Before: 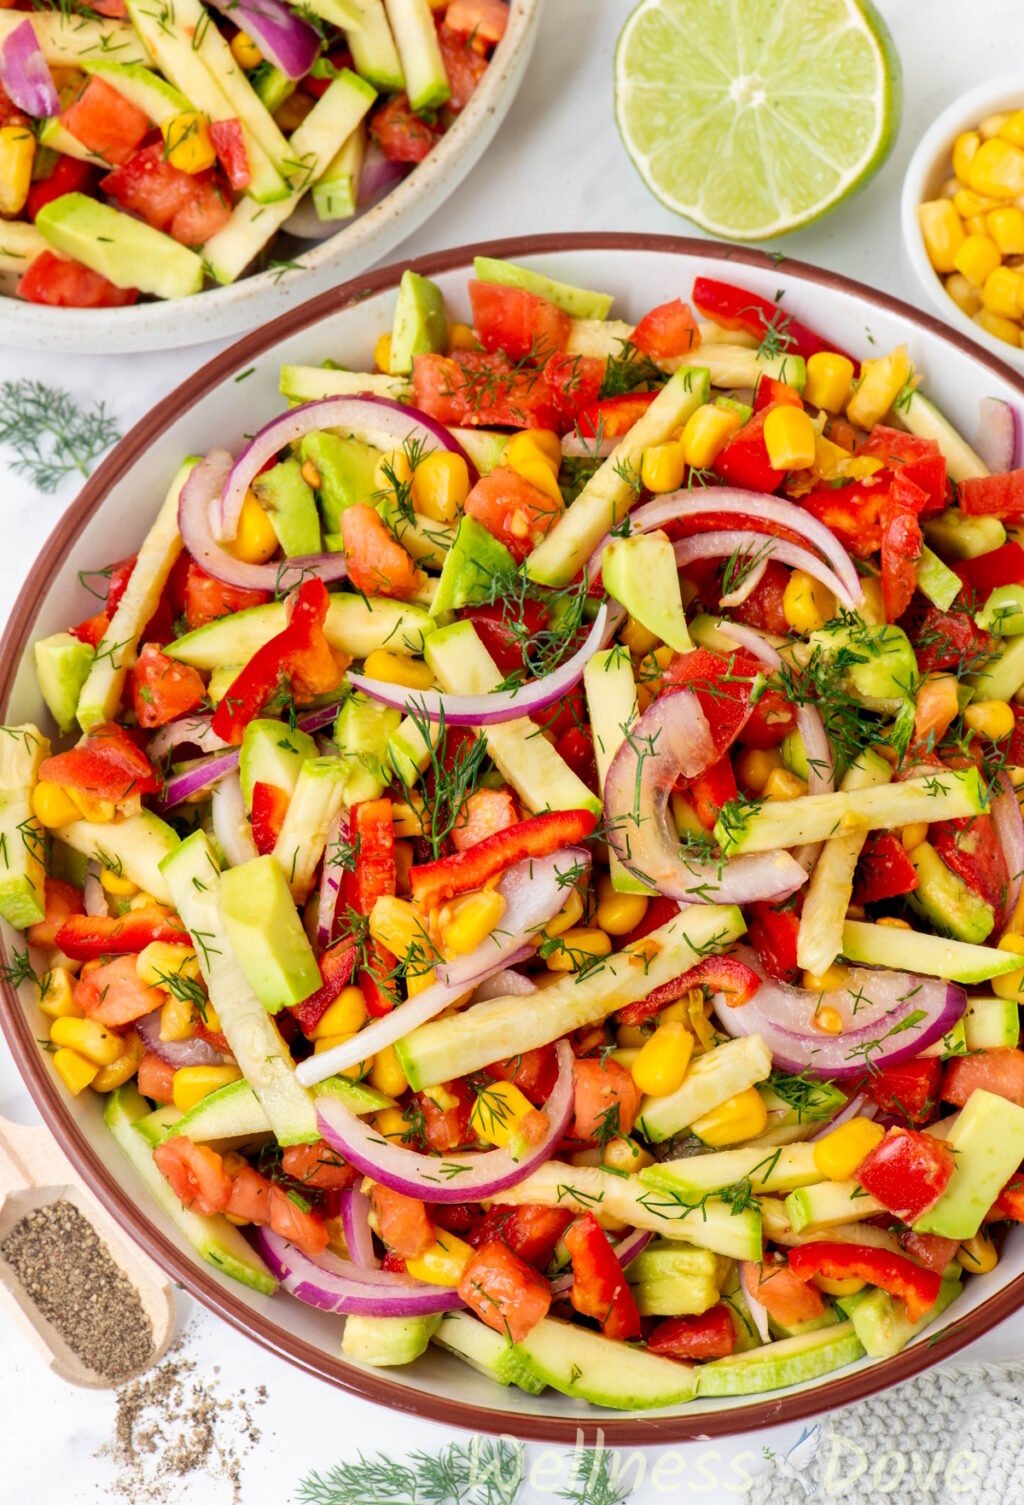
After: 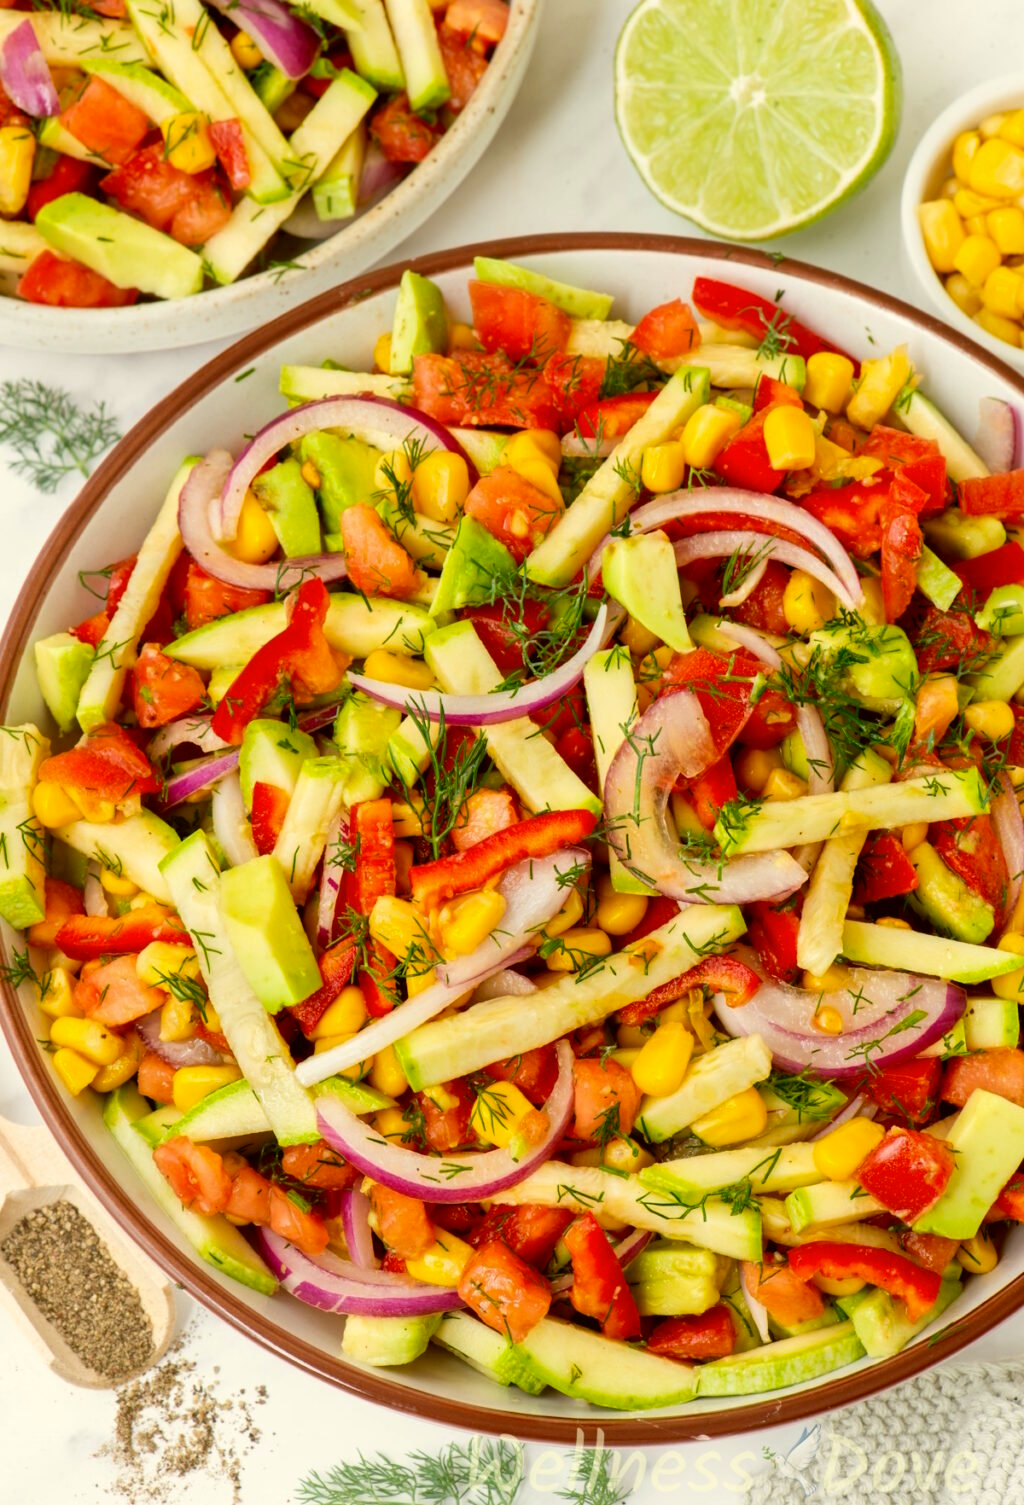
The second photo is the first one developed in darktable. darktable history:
color correction: highlights a* -1.43, highlights b* 10.12, shadows a* 0.395, shadows b* 19.35
